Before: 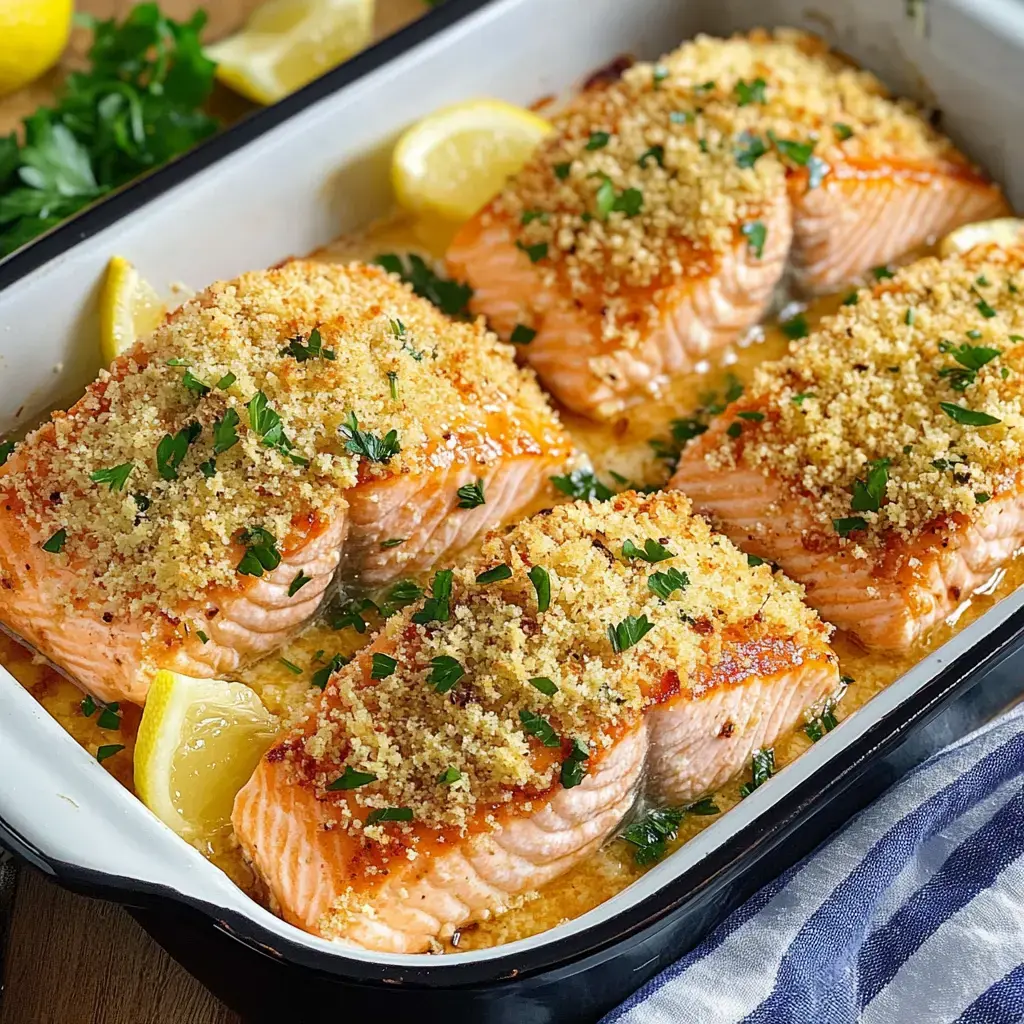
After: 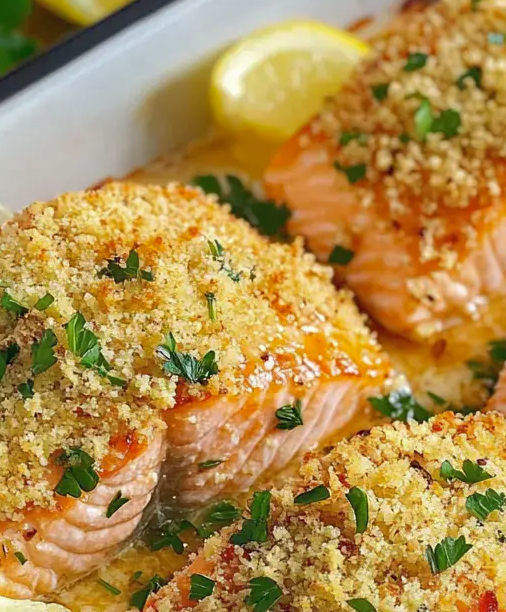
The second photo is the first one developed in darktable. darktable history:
shadows and highlights: shadows color adjustment 98%, highlights color adjustment 58.84%
crop: left 17.79%, top 7.732%, right 32.708%, bottom 32.463%
